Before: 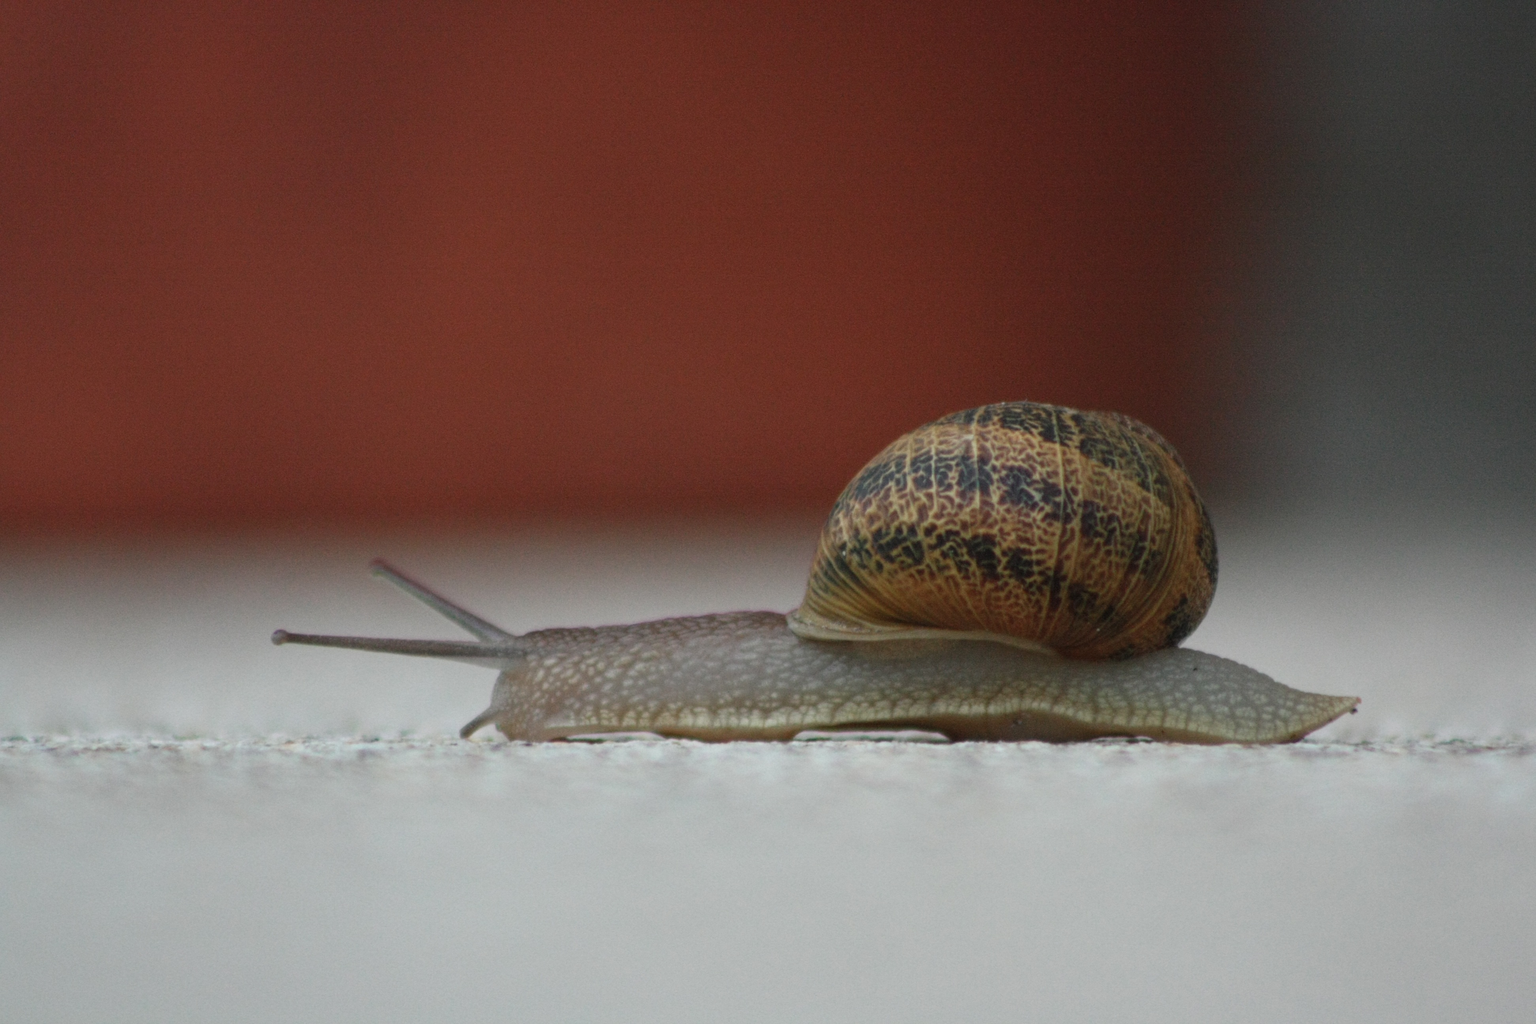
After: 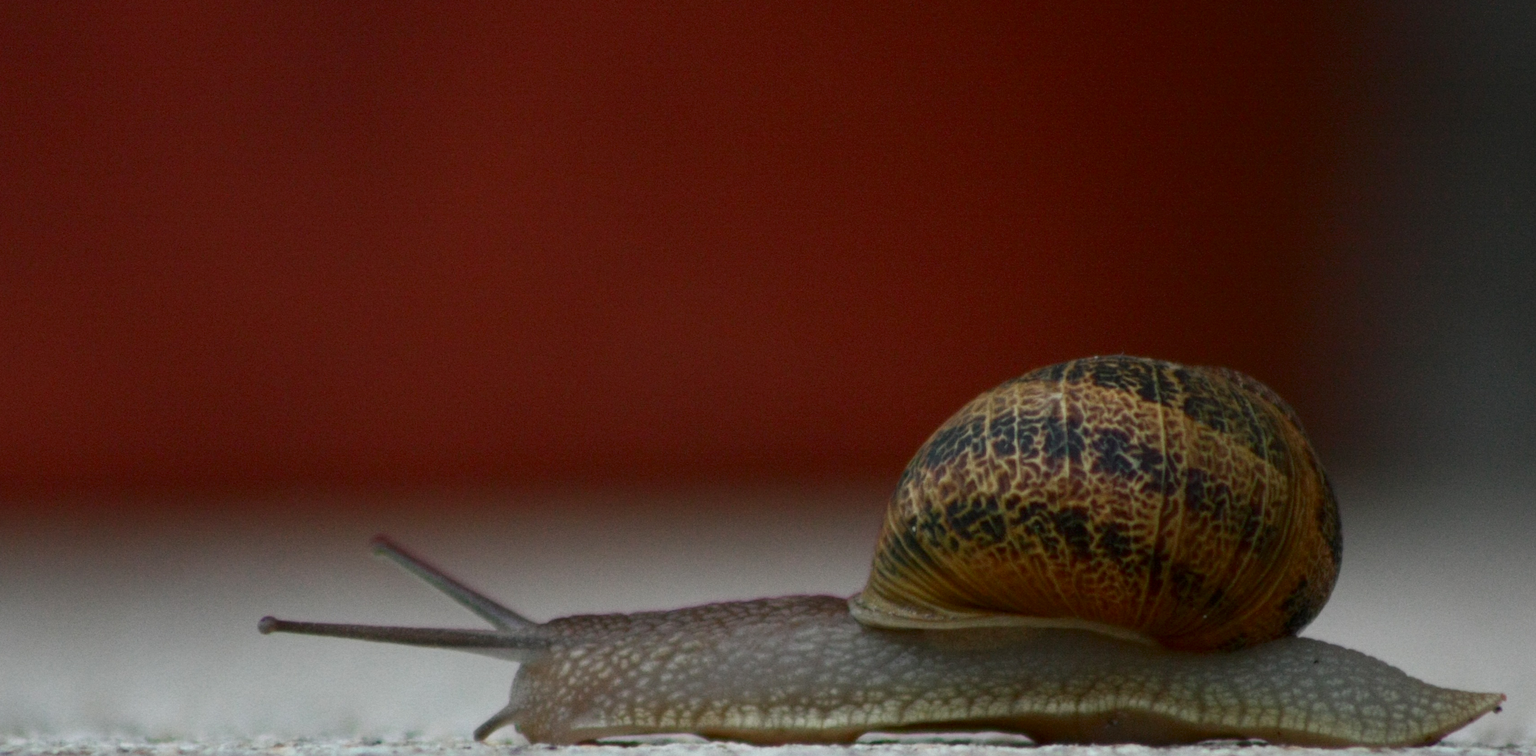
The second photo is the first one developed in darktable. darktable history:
exposure: black level correction 0.002, exposure 0.15 EV, compensate highlight preservation false
crop: left 3.015%, top 8.969%, right 9.647%, bottom 26.457%
contrast brightness saturation: brightness -0.2, saturation 0.08
